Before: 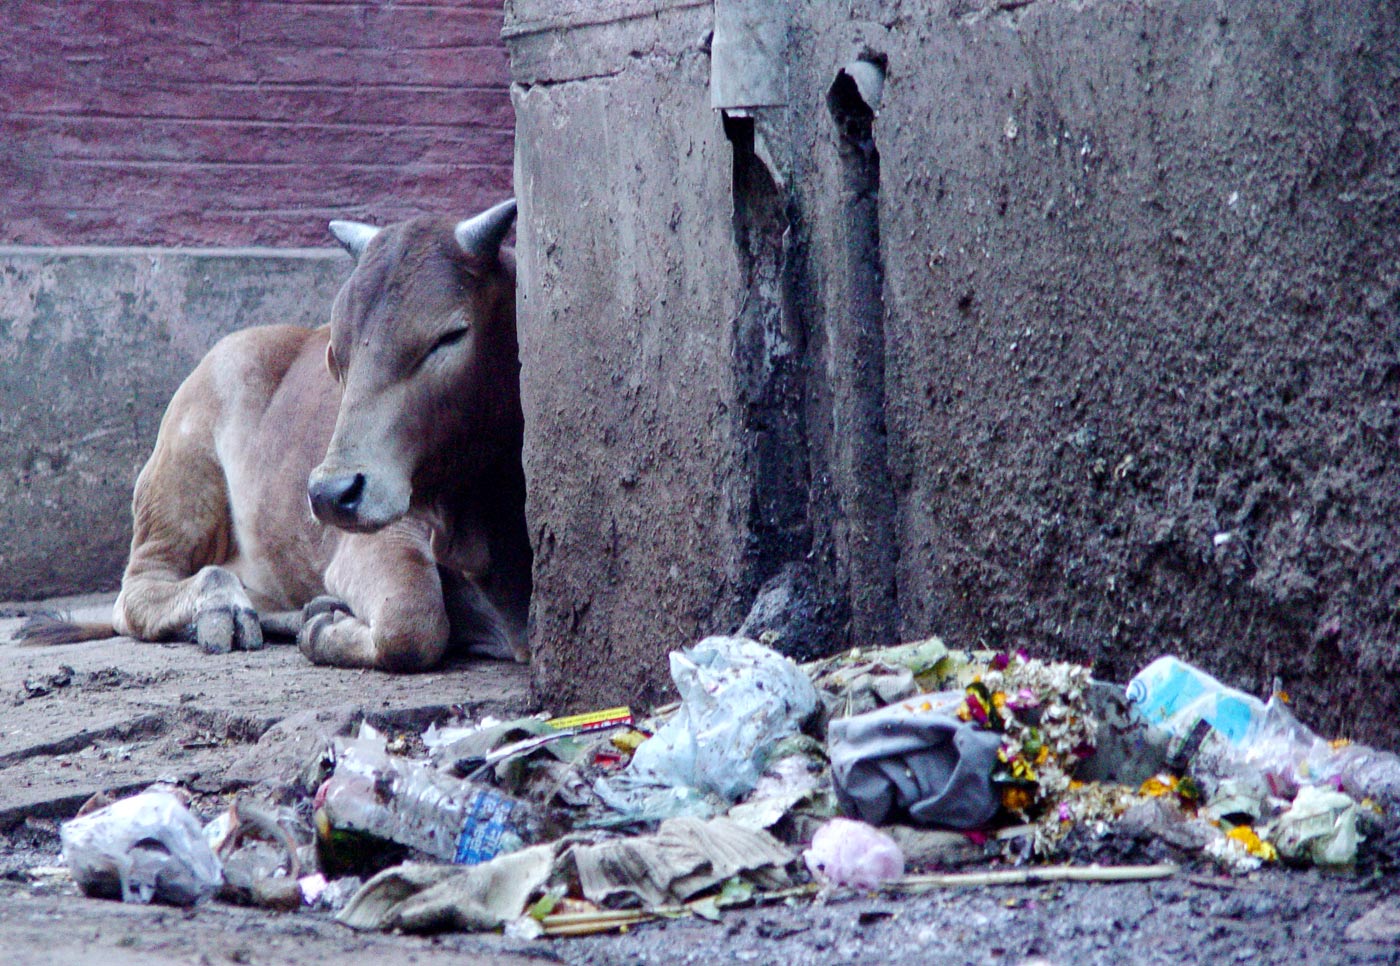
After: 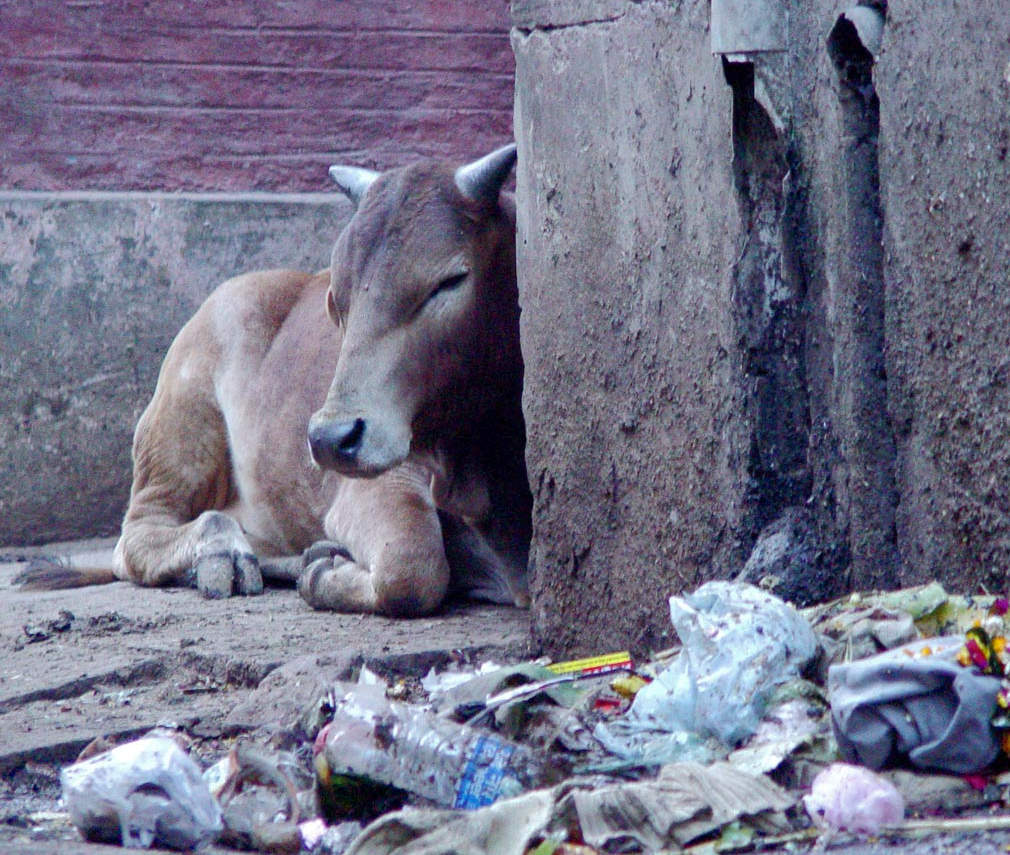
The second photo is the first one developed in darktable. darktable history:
shadows and highlights: on, module defaults
crop: top 5.792%, right 27.842%, bottom 5.689%
contrast brightness saturation: contrast 0.054
